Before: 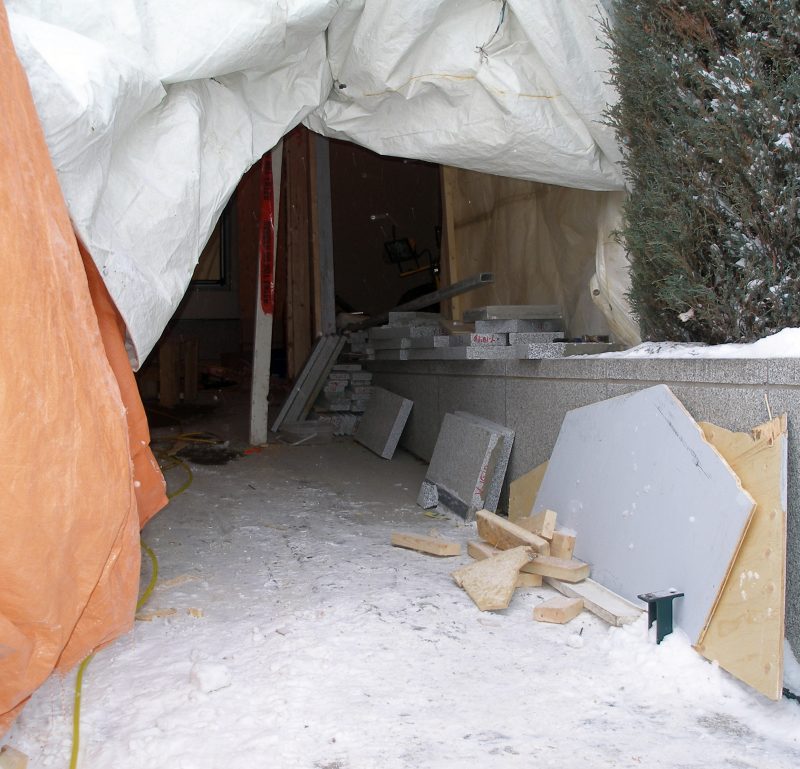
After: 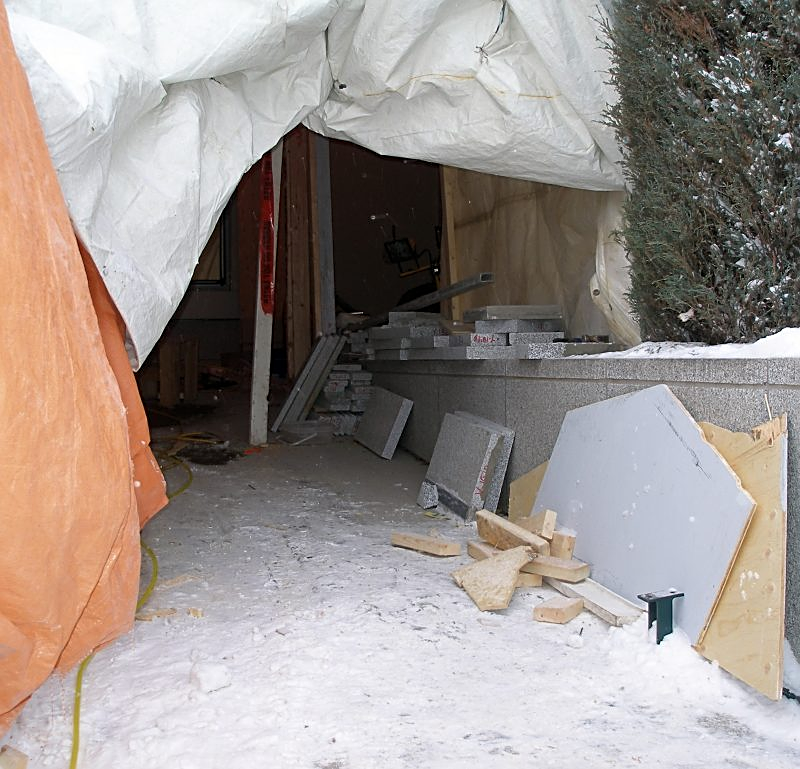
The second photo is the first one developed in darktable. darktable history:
tone equalizer: -8 EV -0.55 EV
sharpen: on, module defaults
